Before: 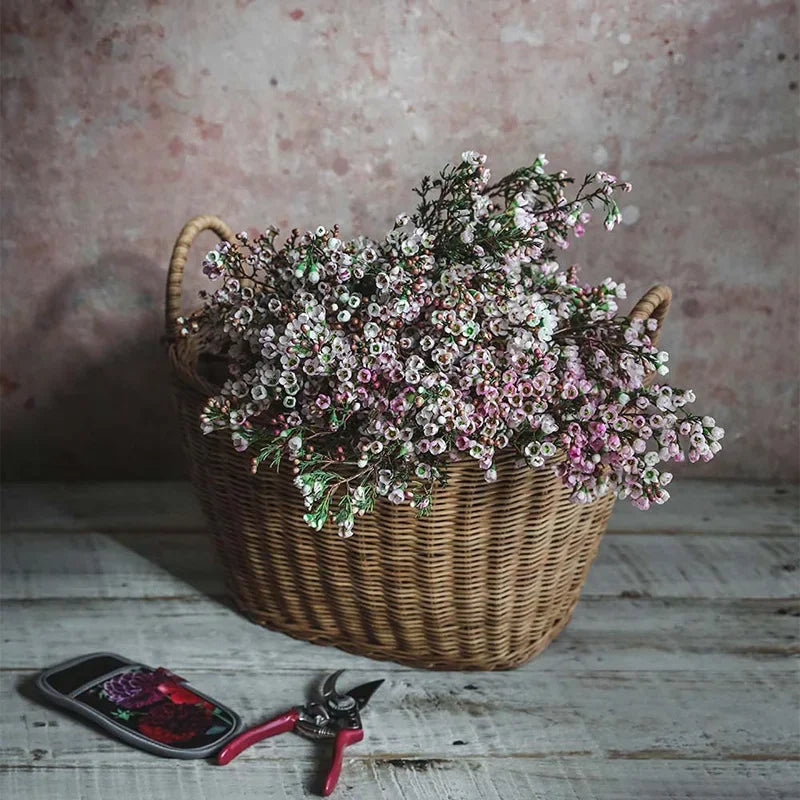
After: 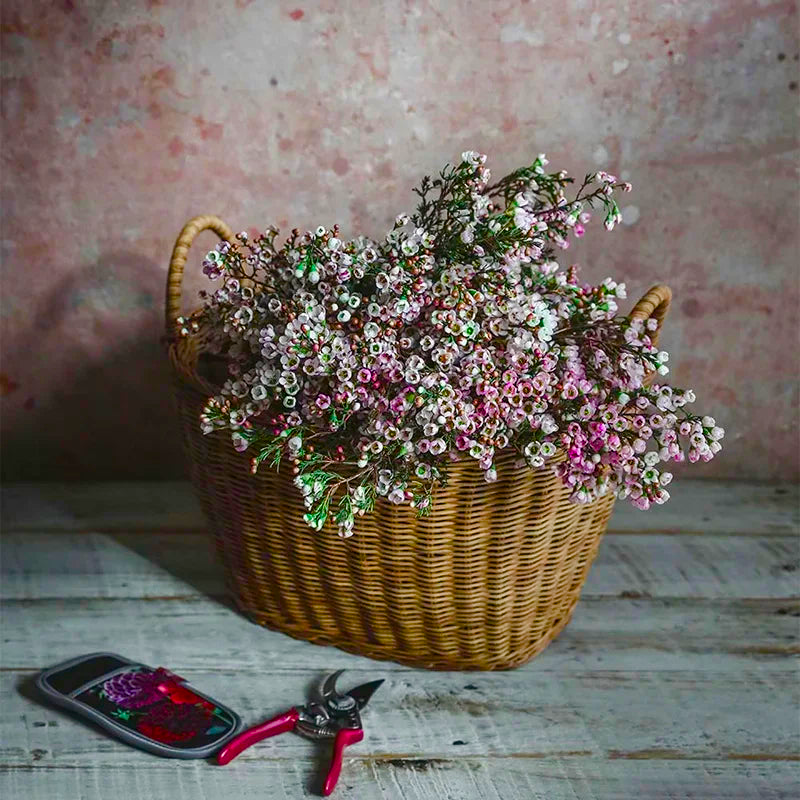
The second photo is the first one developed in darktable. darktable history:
color balance rgb: linear chroma grading › global chroma 41.945%, perceptual saturation grading › global saturation 19.582%, perceptual saturation grading › highlights -25.444%, perceptual saturation grading › shadows 50.153%
